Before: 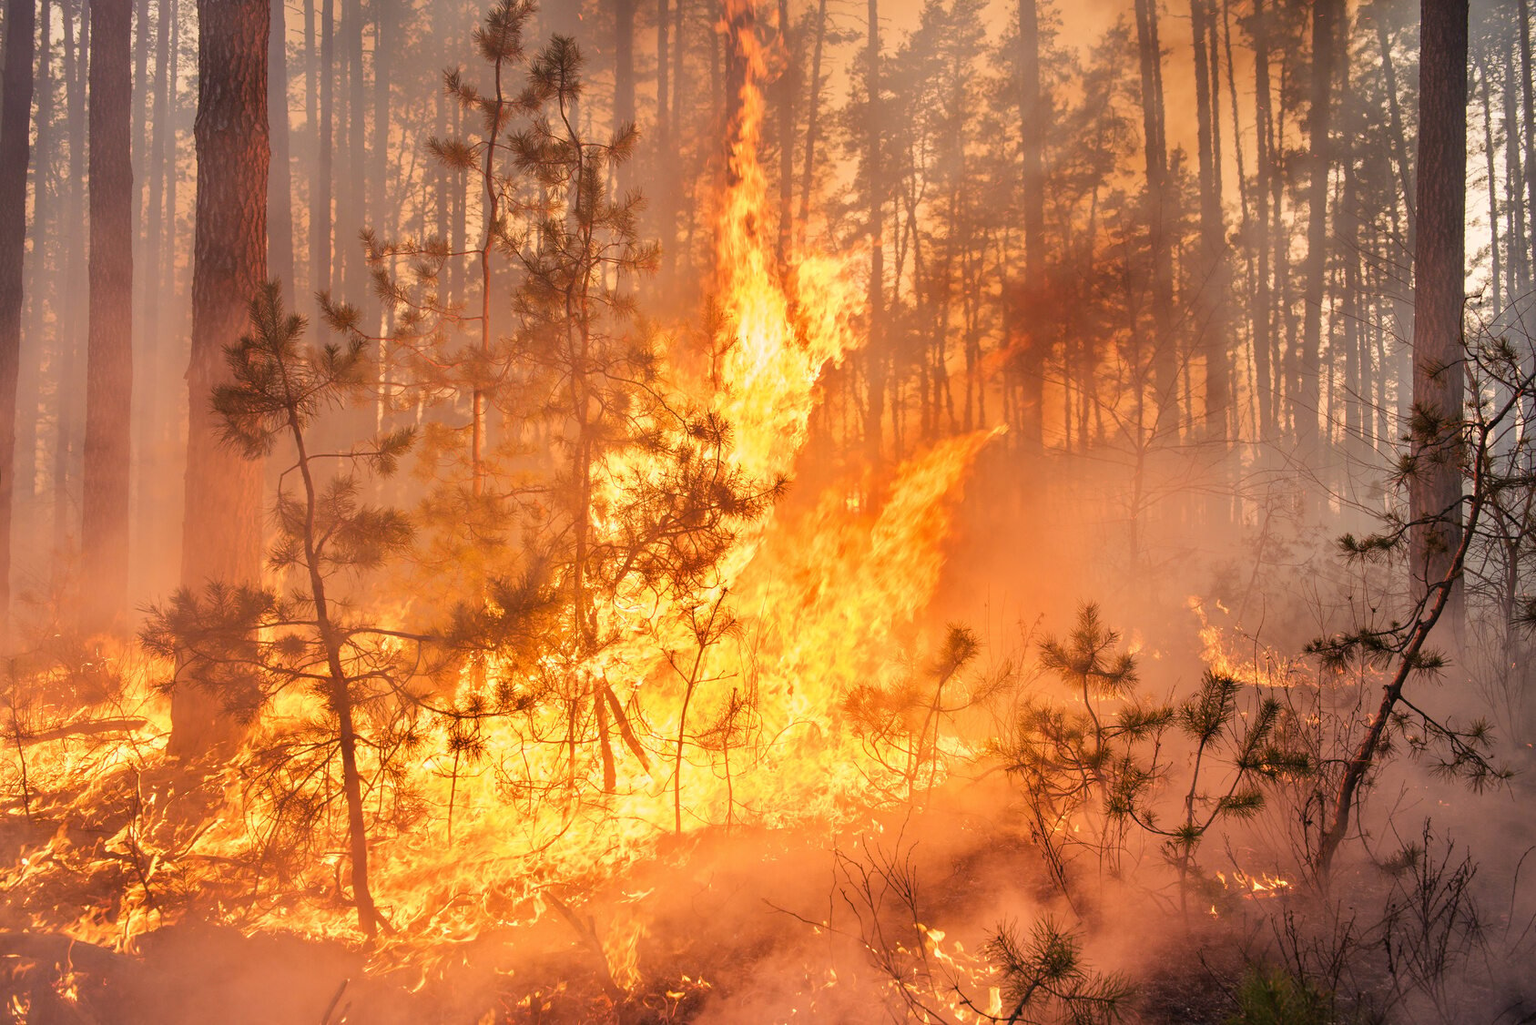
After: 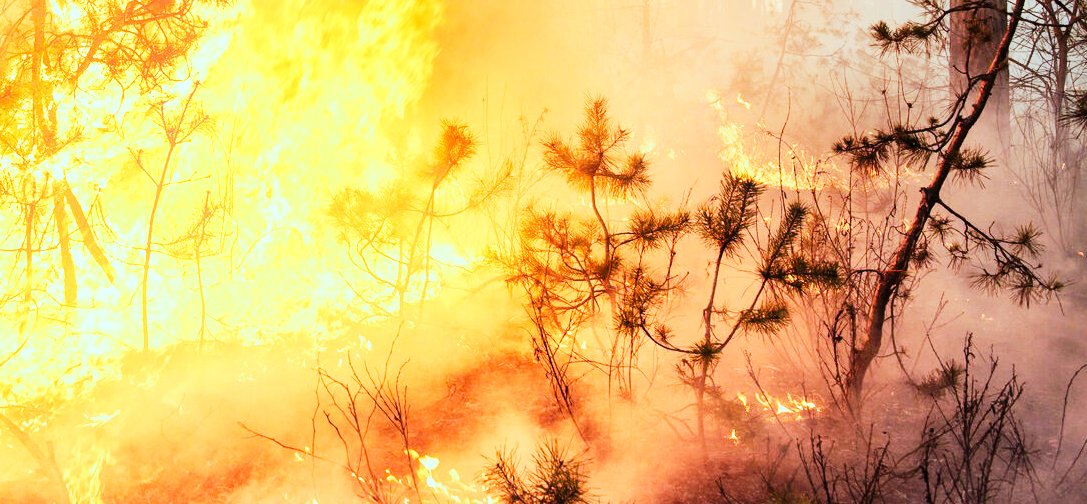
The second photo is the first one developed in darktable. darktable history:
color correction: highlights a* -10.04, highlights b* -10.37
contrast brightness saturation: contrast 0.1, brightness 0.02, saturation 0.02
base curve: curves: ch0 [(0, 0) (0.007, 0.004) (0.027, 0.03) (0.046, 0.07) (0.207, 0.54) (0.442, 0.872) (0.673, 0.972) (1, 1)], preserve colors none
bloom: size 9%, threshold 100%, strength 7%
crop and rotate: left 35.509%, top 50.238%, bottom 4.934%
tone equalizer: on, module defaults
